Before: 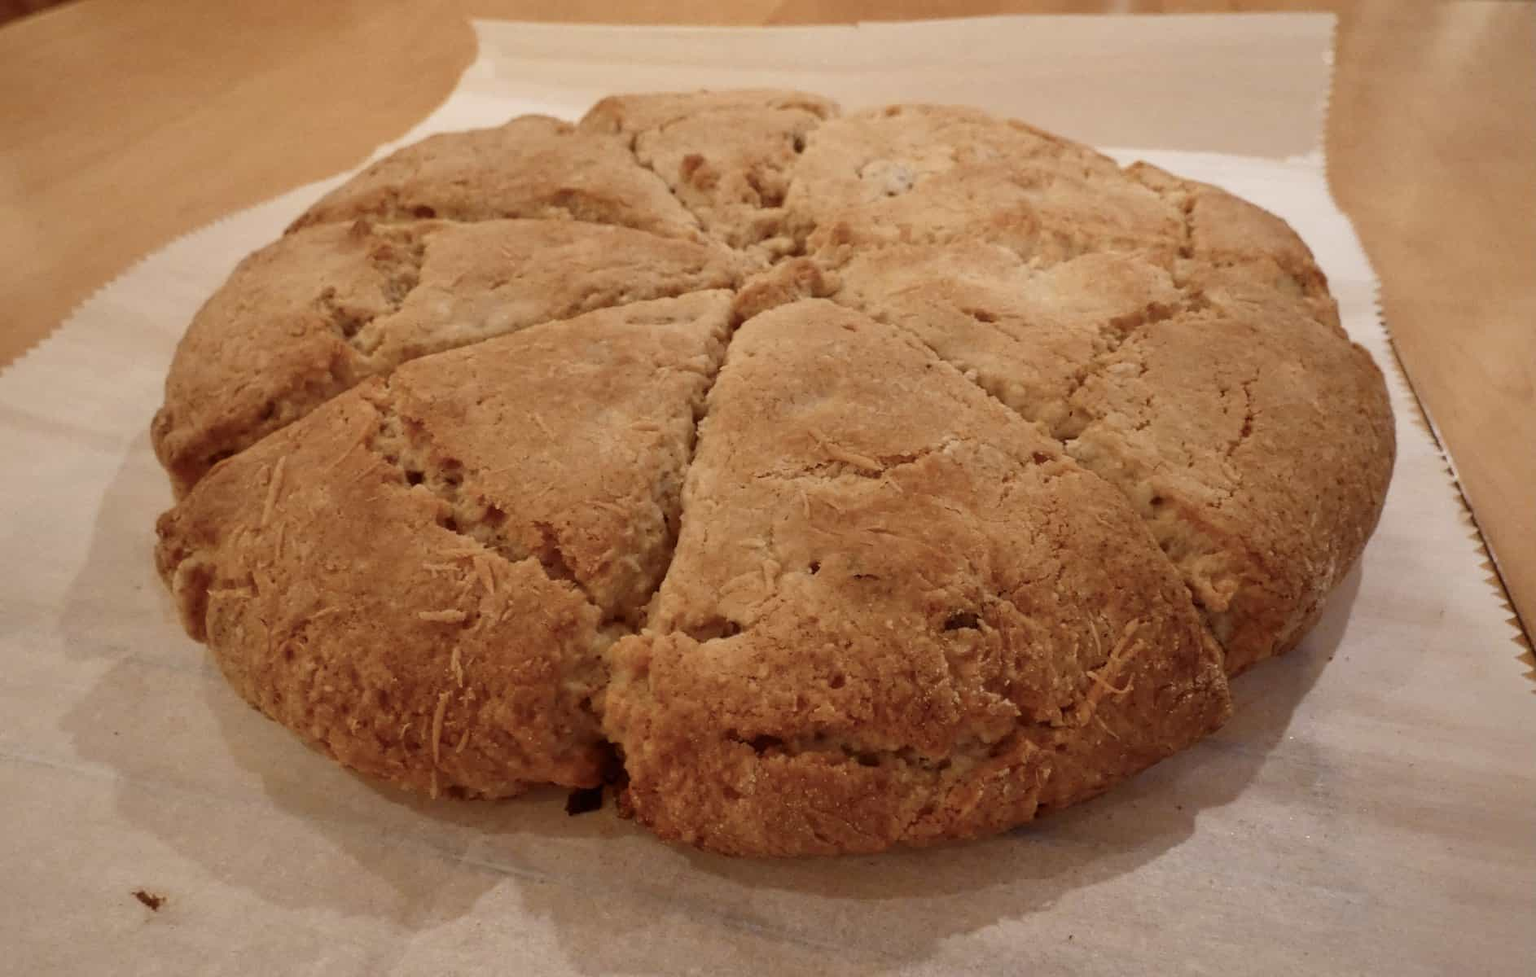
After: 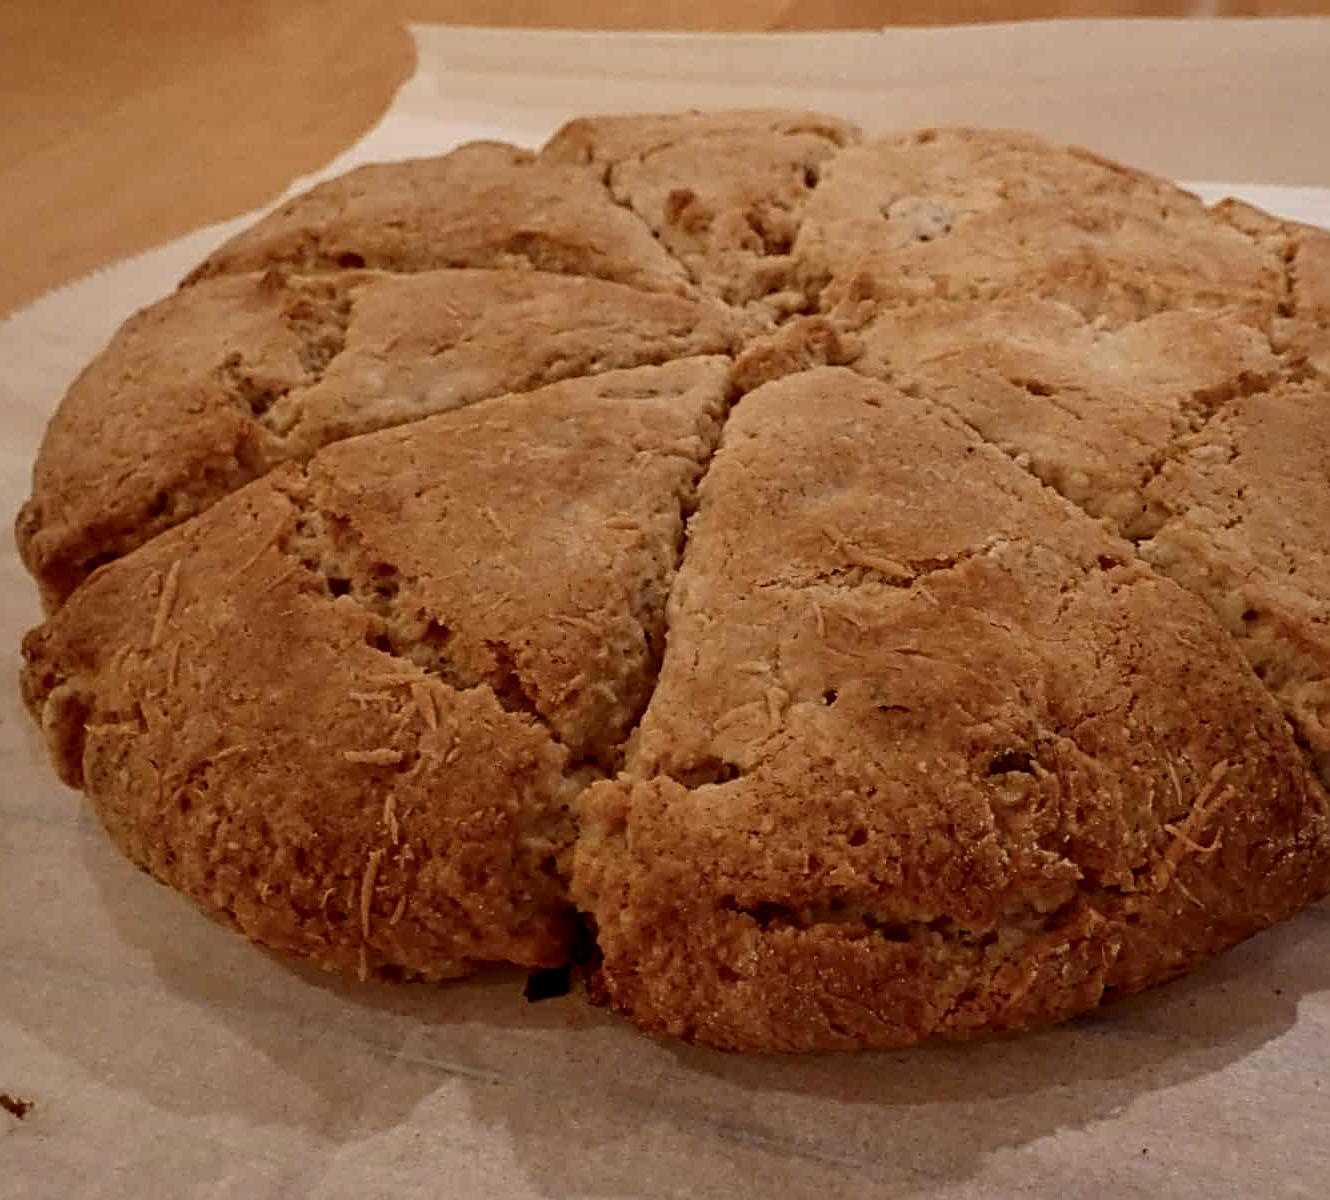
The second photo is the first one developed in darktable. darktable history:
crop and rotate: left 9.058%, right 20.398%
sharpen: radius 3.951
exposure: exposure -0.449 EV, compensate highlight preservation false
local contrast: detail 130%
